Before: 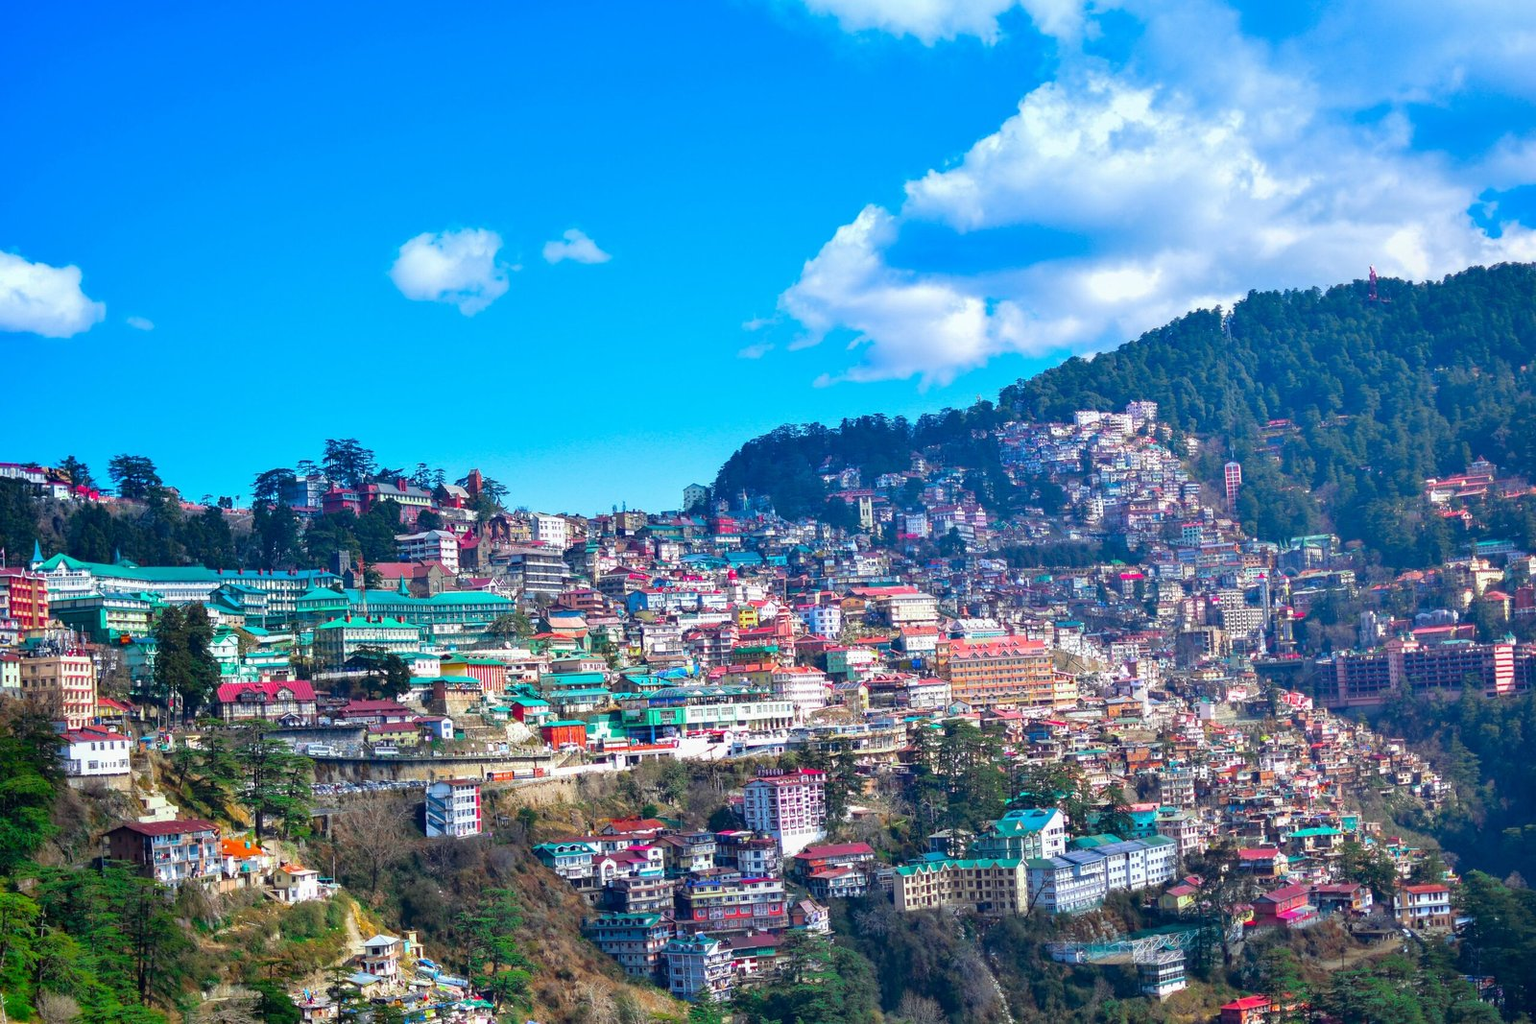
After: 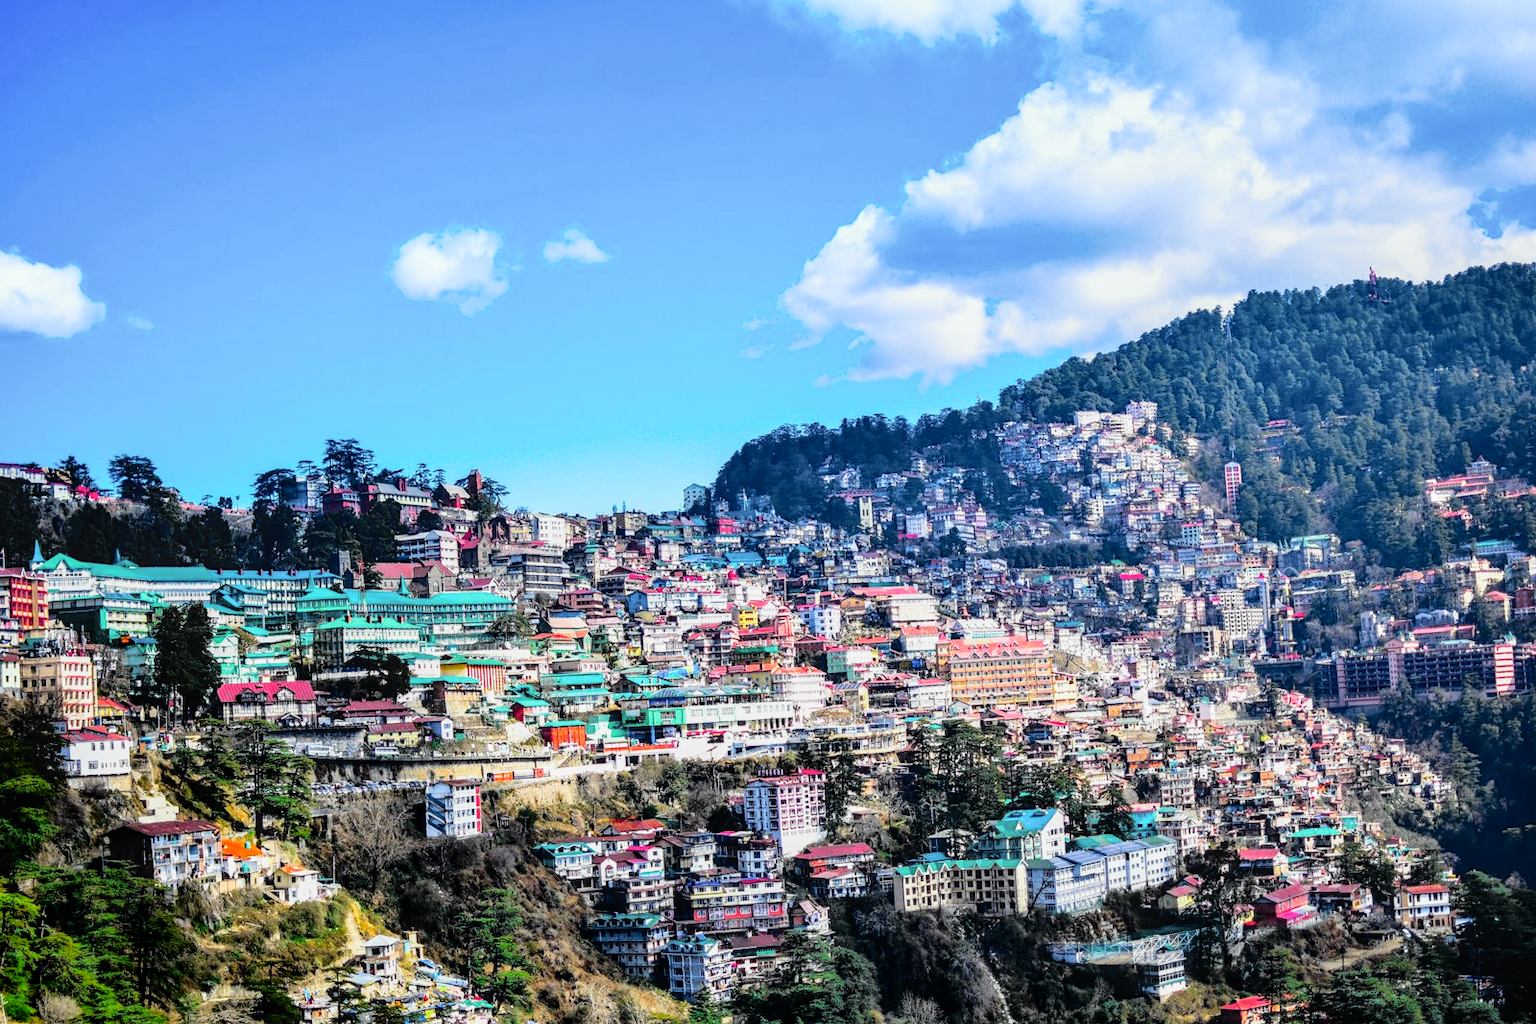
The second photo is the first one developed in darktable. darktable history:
local contrast: on, module defaults
filmic rgb: black relative exposure -5 EV, hardness 2.88, contrast 1.4, highlights saturation mix -30%
tone curve: curves: ch0 [(0, 0.013) (0.129, 0.1) (0.327, 0.382) (0.489, 0.573) (0.66, 0.748) (0.858, 0.926) (1, 0.977)]; ch1 [(0, 0) (0.353, 0.344) (0.45, 0.46) (0.498, 0.498) (0.521, 0.512) (0.563, 0.559) (0.592, 0.578) (0.647, 0.657) (1, 1)]; ch2 [(0, 0) (0.333, 0.346) (0.375, 0.375) (0.424, 0.43) (0.476, 0.492) (0.502, 0.502) (0.524, 0.531) (0.579, 0.61) (0.612, 0.644) (0.66, 0.715) (1, 1)], color space Lab, independent channels, preserve colors none
